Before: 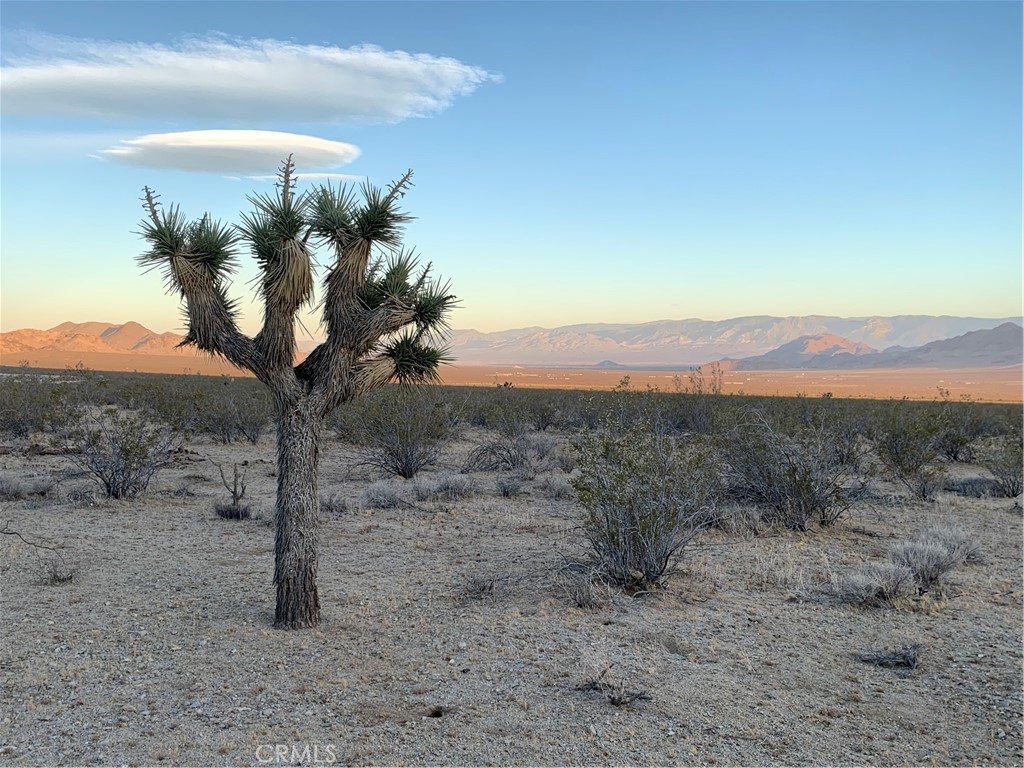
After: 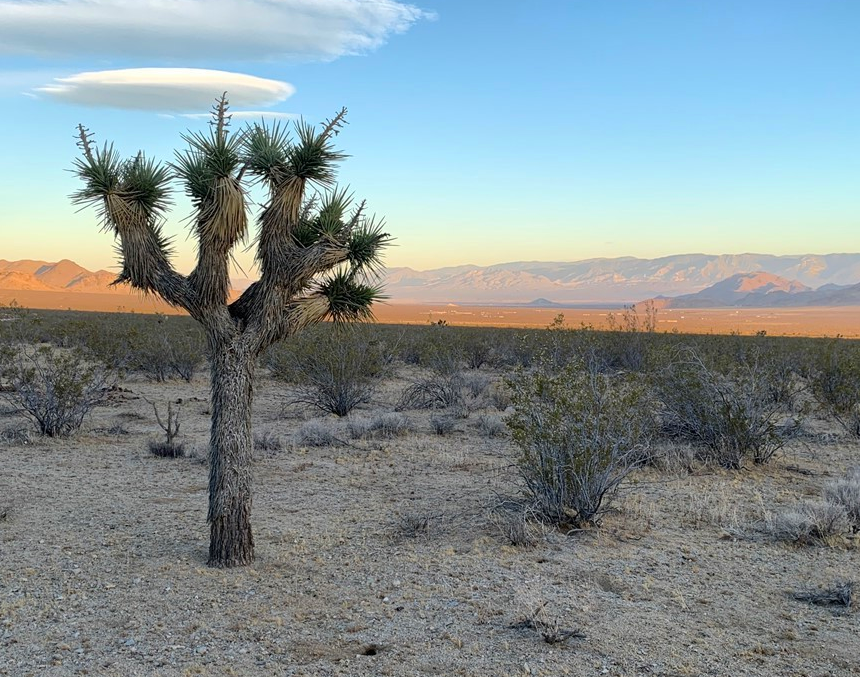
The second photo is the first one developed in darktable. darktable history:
color balance: output saturation 120%
crop: left 6.446%, top 8.188%, right 9.538%, bottom 3.548%
